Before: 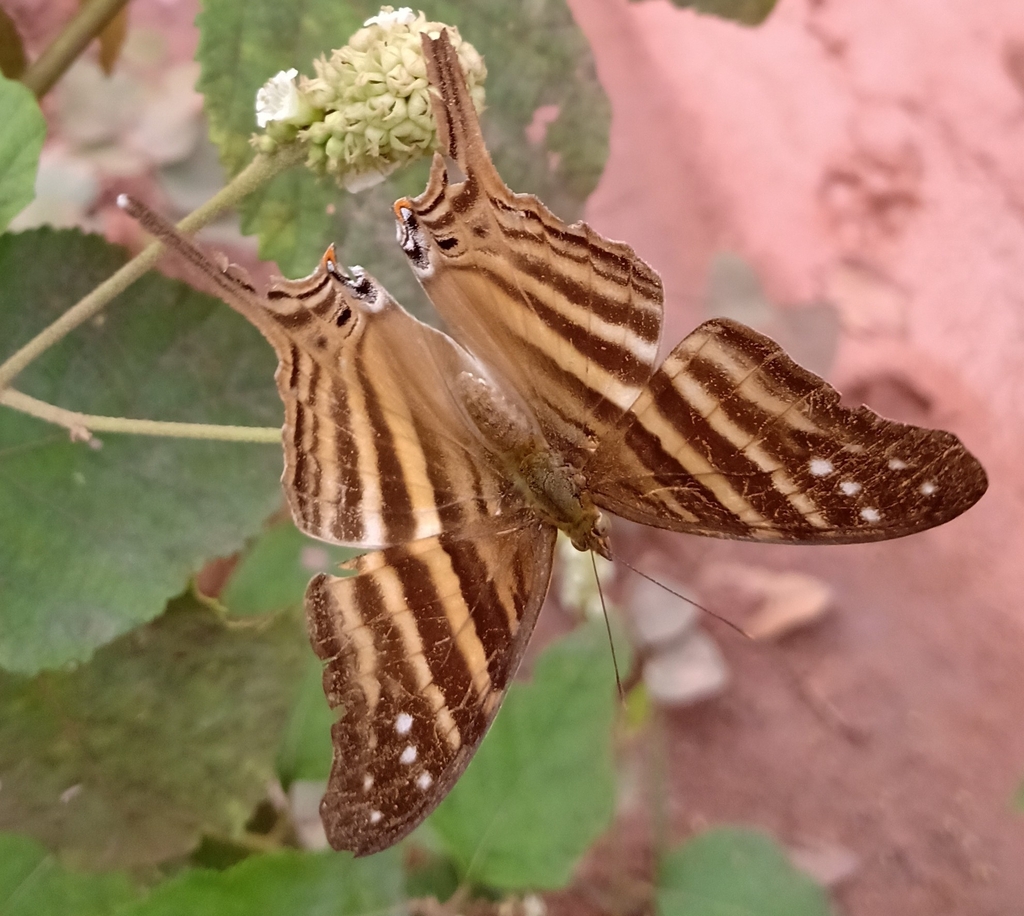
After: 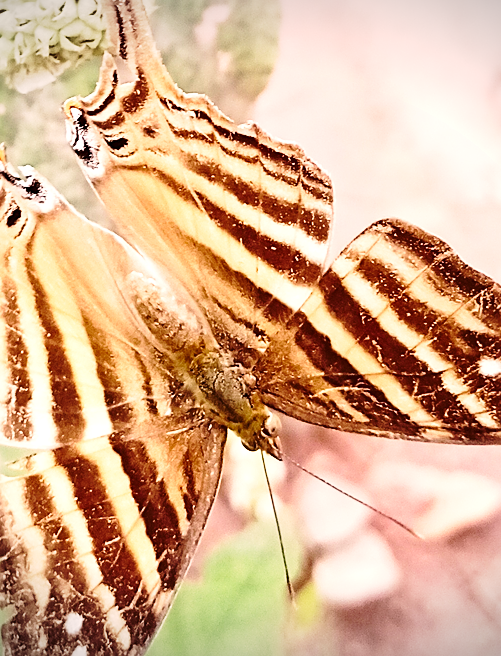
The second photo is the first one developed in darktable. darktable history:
base curve: curves: ch0 [(0, 0) (0.028, 0.03) (0.121, 0.232) (0.46, 0.748) (0.859, 0.968) (1, 1)], preserve colors none
sharpen: on, module defaults
exposure: black level correction 0, exposure 0.498 EV, compensate highlight preservation false
vignetting: fall-off start 97.12%, width/height ratio 1.187, unbound false
crop: left 32.241%, top 10.962%, right 18.758%, bottom 17.38%
tone equalizer: -8 EV -0.716 EV, -7 EV -0.667 EV, -6 EV -0.615 EV, -5 EV -0.395 EV, -3 EV 0.395 EV, -2 EV 0.6 EV, -1 EV 0.685 EV, +0 EV 0.775 EV, edges refinement/feathering 500, mask exposure compensation -1.57 EV, preserve details no
color correction: highlights a* 3.9, highlights b* 5.09
color zones: curves: ch0 [(0, 0.5) (0.143, 0.5) (0.286, 0.5) (0.429, 0.5) (0.62, 0.489) (0.714, 0.445) (0.844, 0.496) (1, 0.5)]; ch1 [(0, 0.5) (0.143, 0.5) (0.286, 0.5) (0.429, 0.5) (0.571, 0.5) (0.714, 0.523) (0.857, 0.5) (1, 0.5)]
